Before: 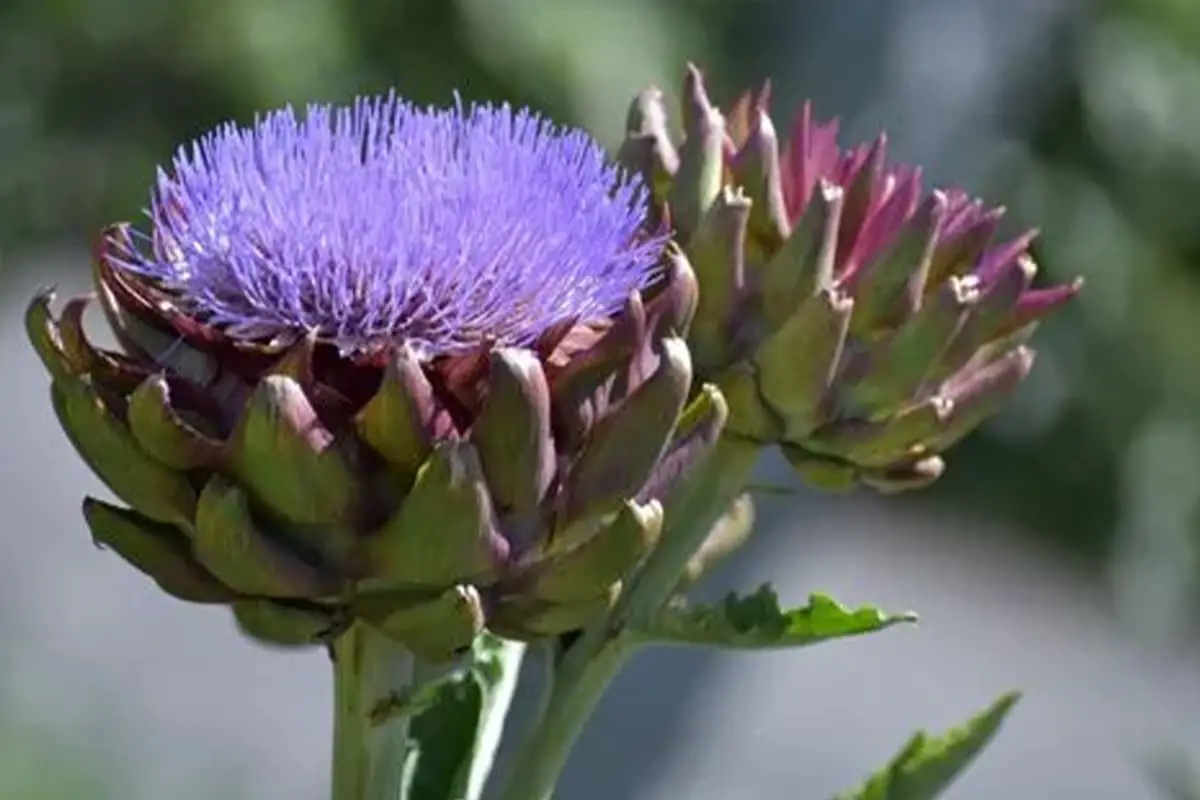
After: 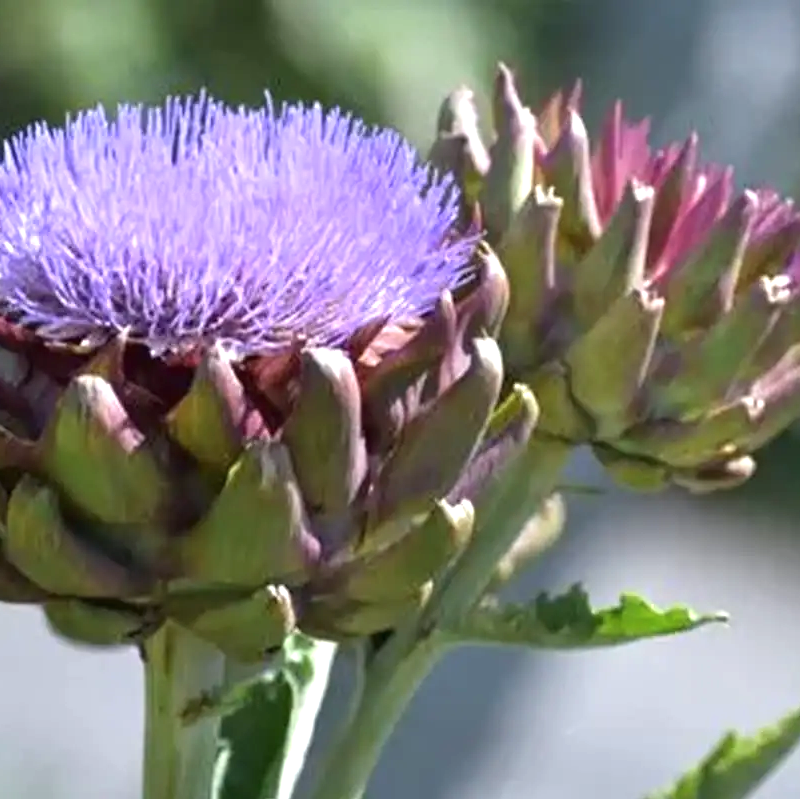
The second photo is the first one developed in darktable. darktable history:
contrast brightness saturation: saturation -0.05
crop and rotate: left 15.754%, right 17.579%
exposure: black level correction 0, exposure 0.7 EV, compensate highlight preservation false
